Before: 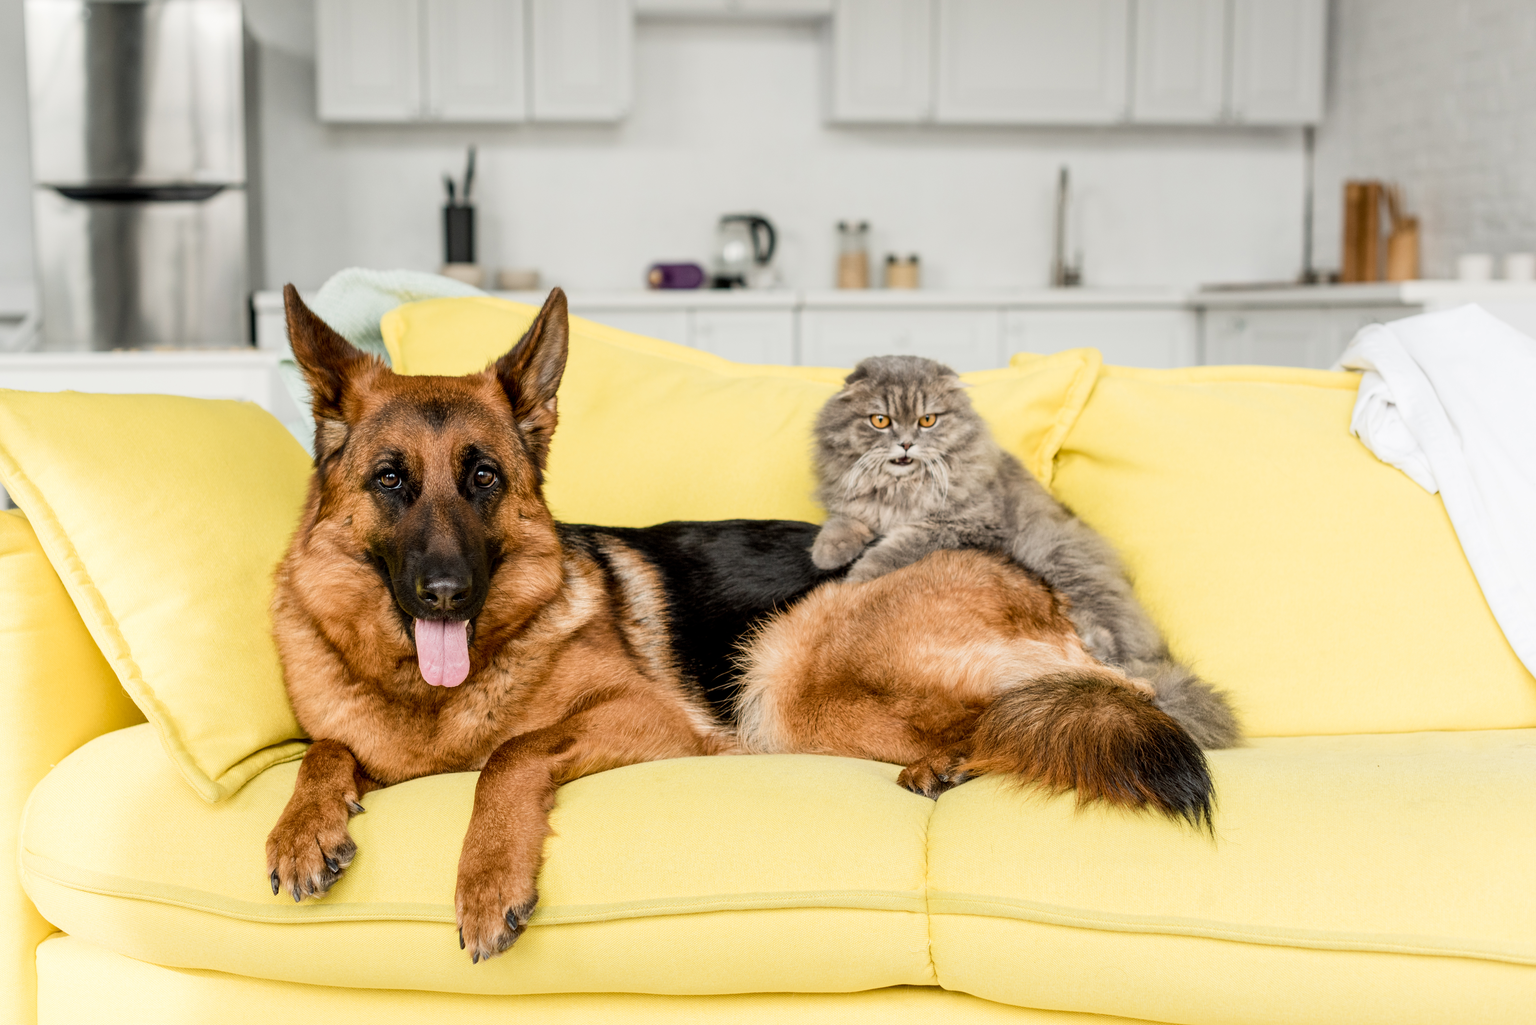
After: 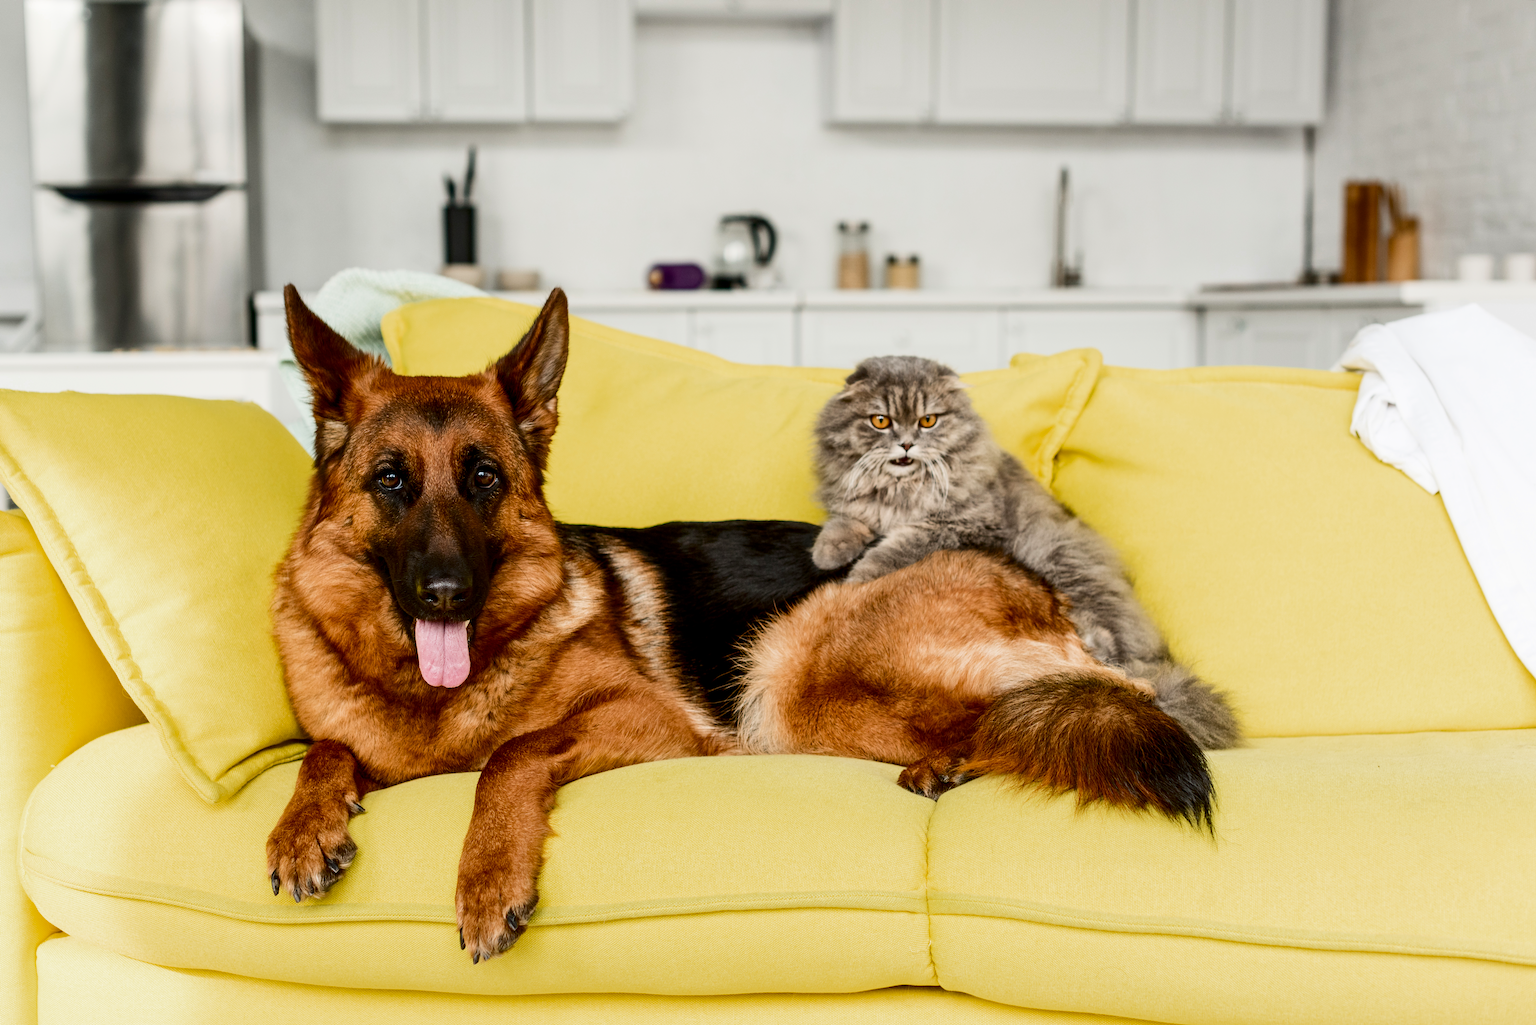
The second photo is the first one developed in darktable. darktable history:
color zones: curves: ch0 [(0, 0.444) (0.143, 0.442) (0.286, 0.441) (0.429, 0.441) (0.571, 0.441) (0.714, 0.441) (0.857, 0.442) (1, 0.444)]
contrast brightness saturation: contrast 0.188, brightness -0.104, saturation 0.206
color balance rgb: linear chroma grading › shadows -2.067%, linear chroma grading › highlights -14.167%, linear chroma grading › global chroma -9.857%, linear chroma grading › mid-tones -9.8%, perceptual saturation grading › global saturation 30.978%, global vibrance 0.366%
